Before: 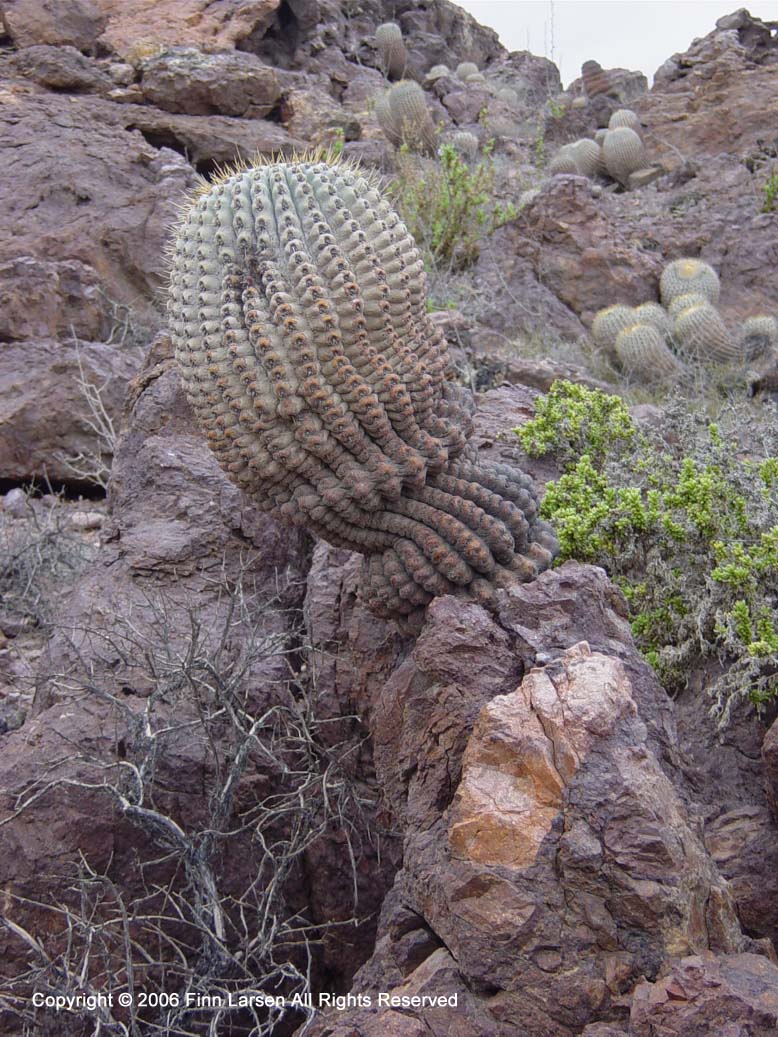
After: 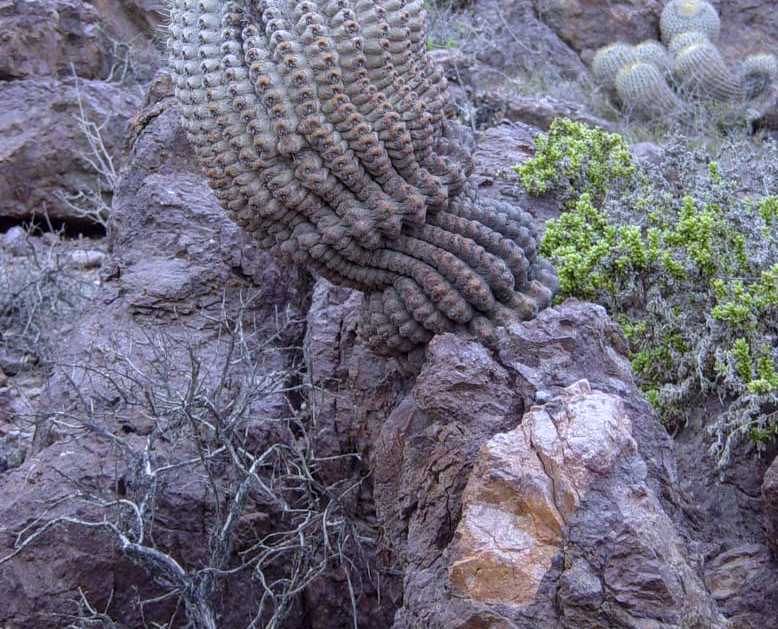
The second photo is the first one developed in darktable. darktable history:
crop and rotate: top 25.357%, bottom 13.942%
local contrast: on, module defaults
bloom: size 16%, threshold 98%, strength 20%
white balance: red 0.948, green 1.02, blue 1.176
base curve: curves: ch0 [(0, 0) (0.989, 0.992)], preserve colors none
